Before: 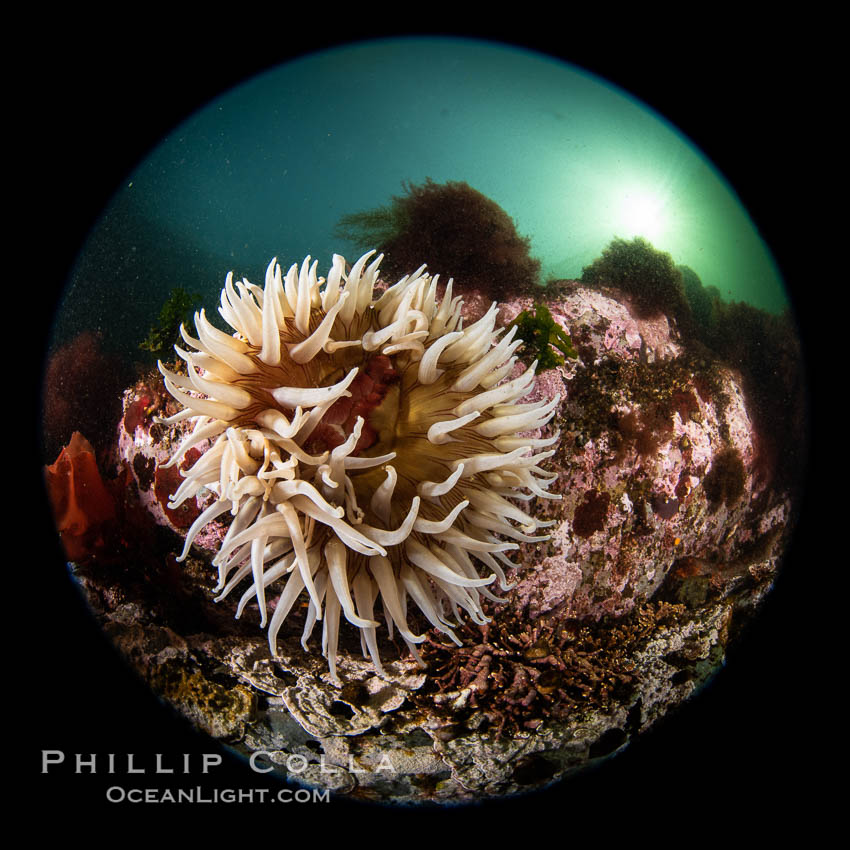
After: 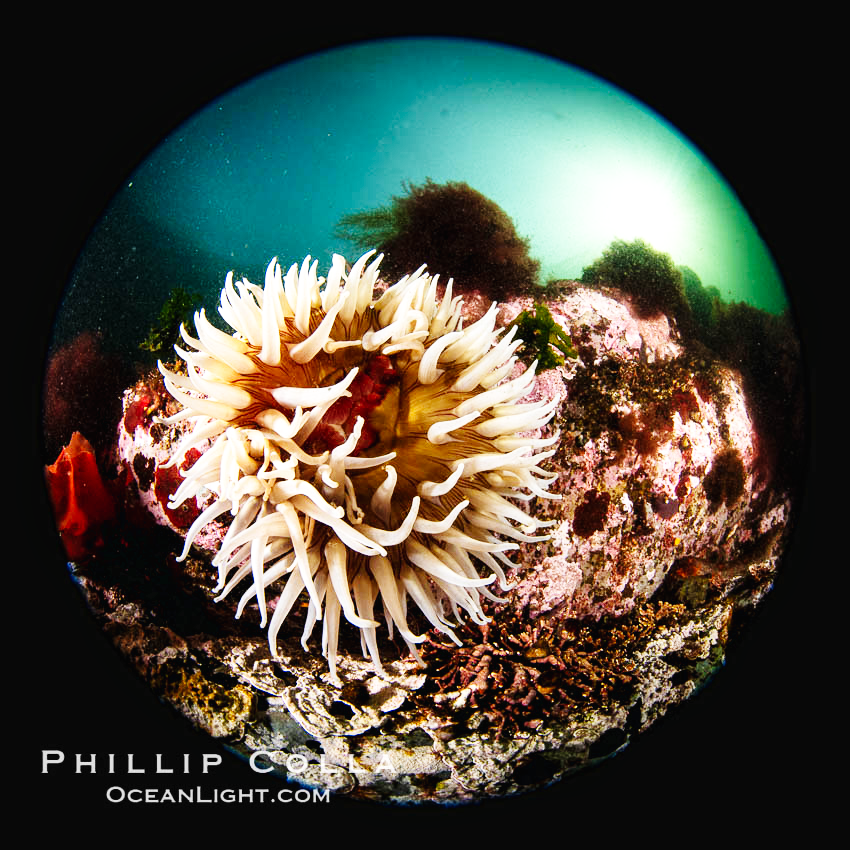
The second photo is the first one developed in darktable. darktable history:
base curve: curves: ch0 [(0, 0.003) (0.001, 0.002) (0.006, 0.004) (0.02, 0.022) (0.048, 0.086) (0.094, 0.234) (0.162, 0.431) (0.258, 0.629) (0.385, 0.8) (0.548, 0.918) (0.751, 0.988) (1, 1)], preserve colors none
local contrast: mode bilateral grid, contrast 10, coarseness 25, detail 110%, midtone range 0.2
